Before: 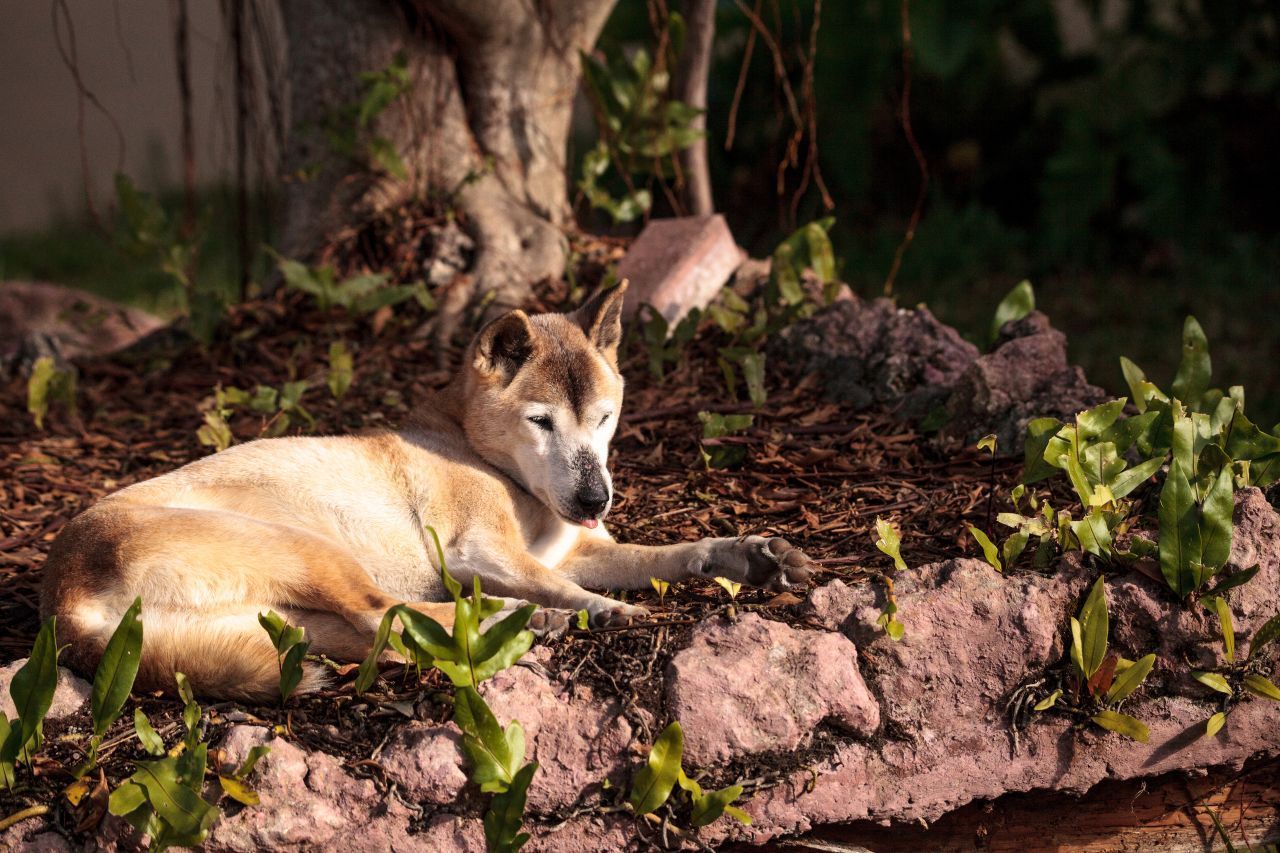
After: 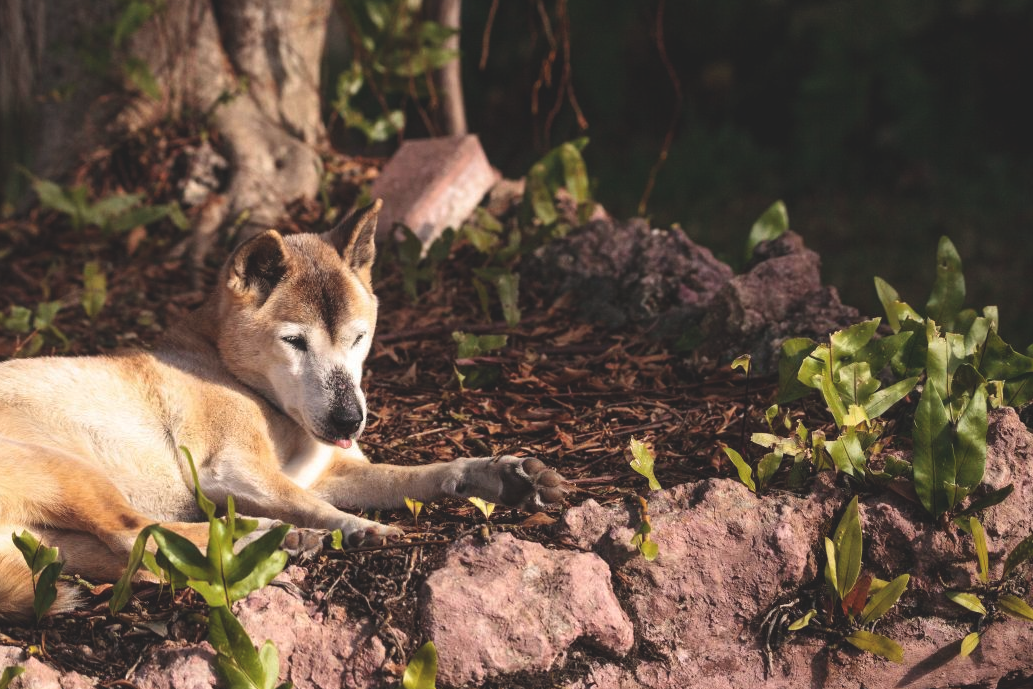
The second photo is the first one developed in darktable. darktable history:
exposure: black level correction -0.015, compensate exposure bias true, compensate highlight preservation false
crop: left 19.268%, top 9.485%, right 0%, bottom 9.69%
